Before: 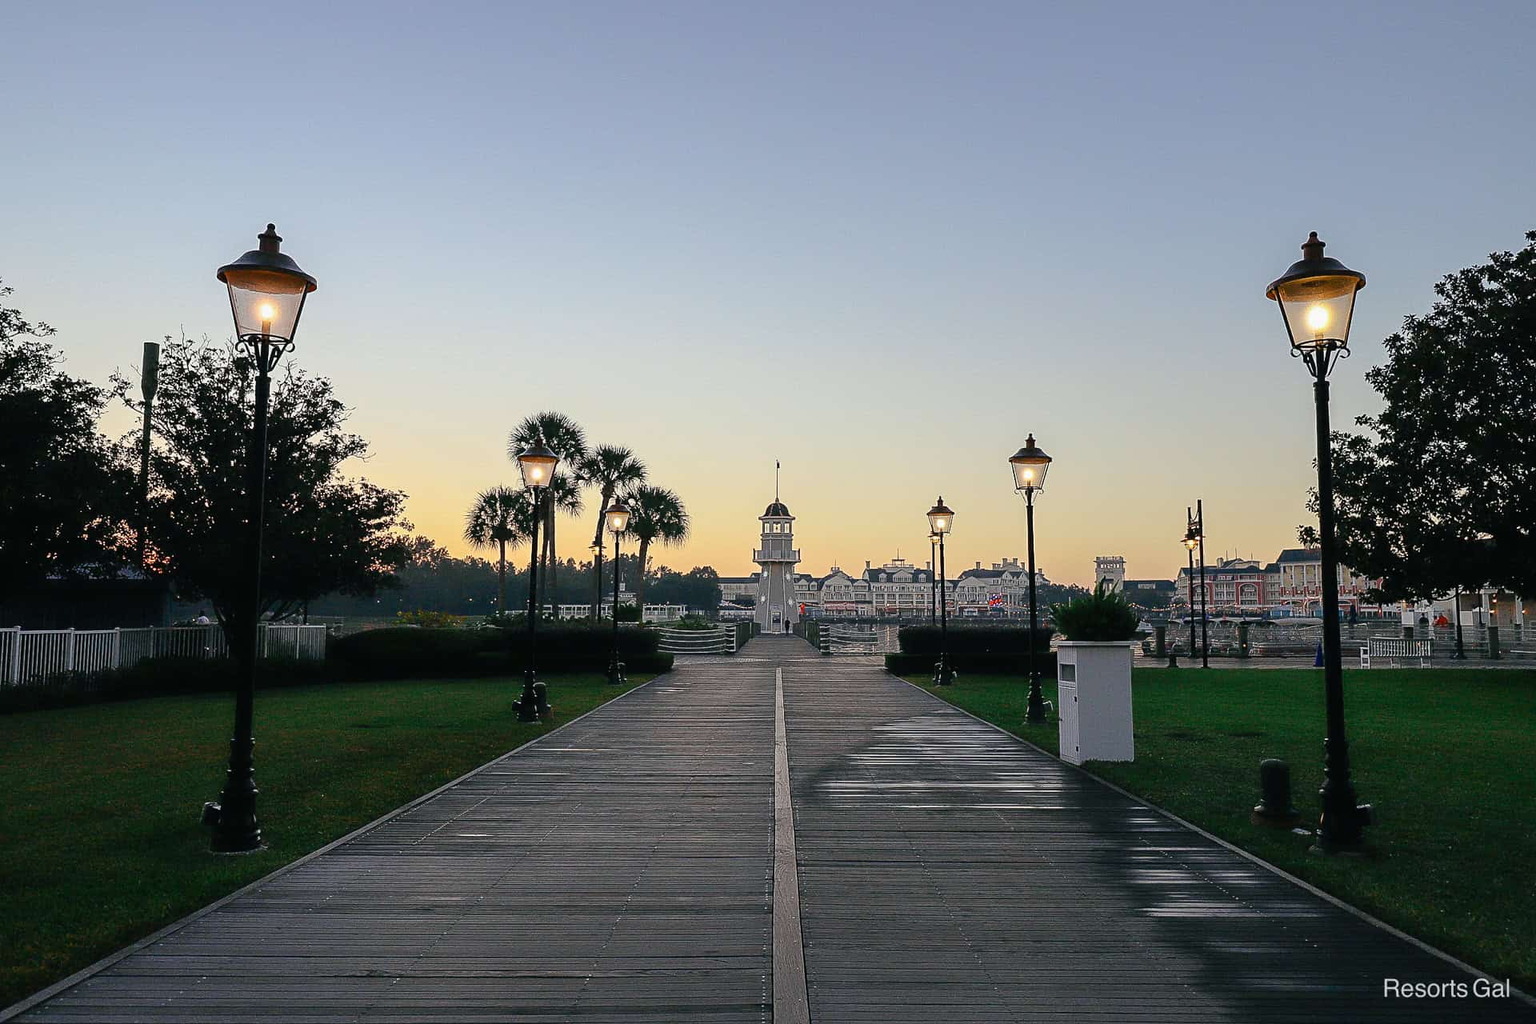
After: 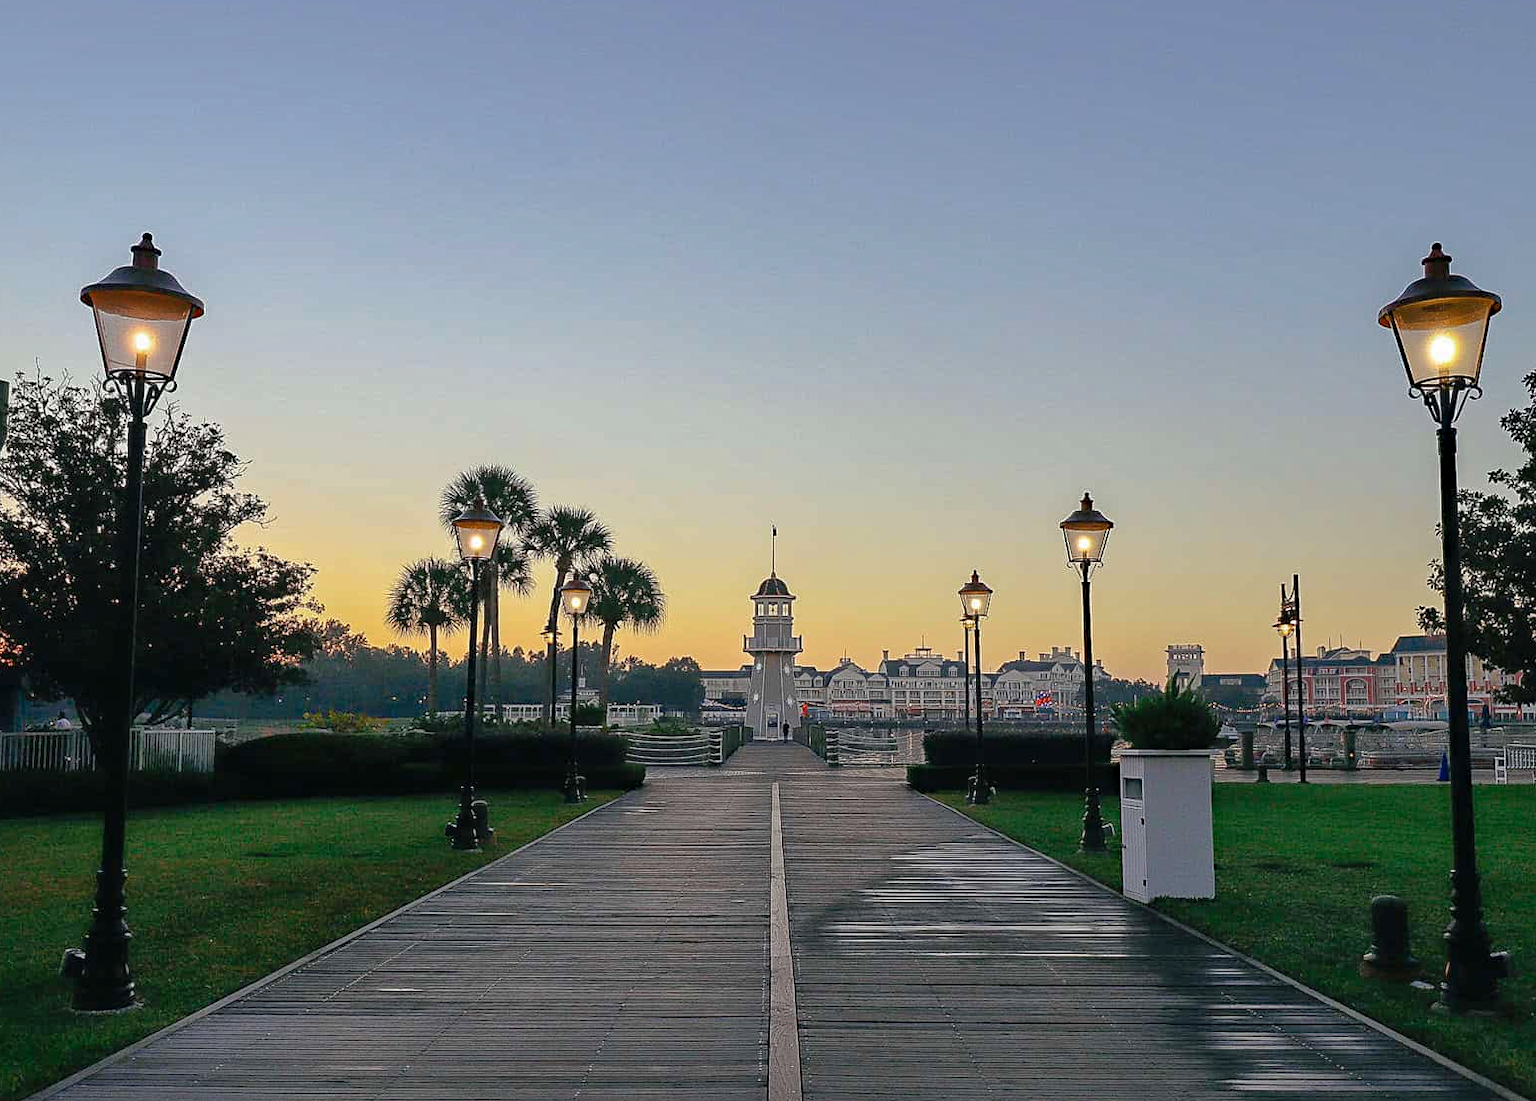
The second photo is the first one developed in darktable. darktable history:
tone equalizer: on, module defaults
crop: left 9.929%, top 3.475%, right 9.188%, bottom 9.529%
shadows and highlights: on, module defaults
haze removal: on, module defaults
